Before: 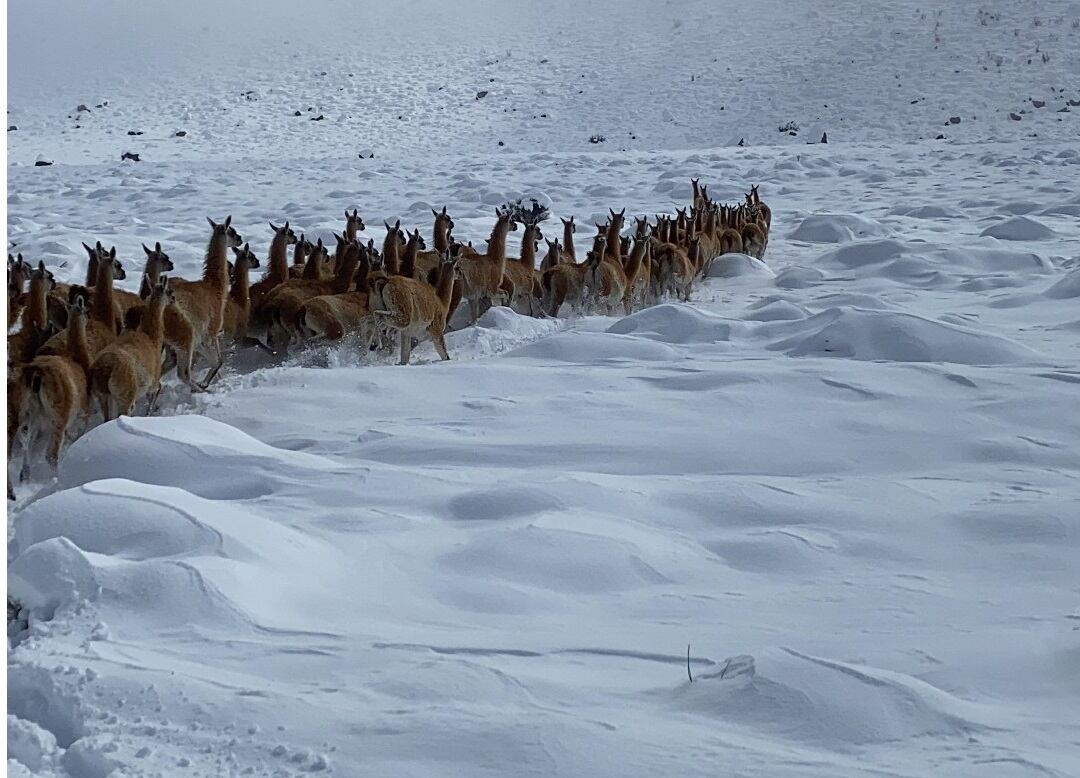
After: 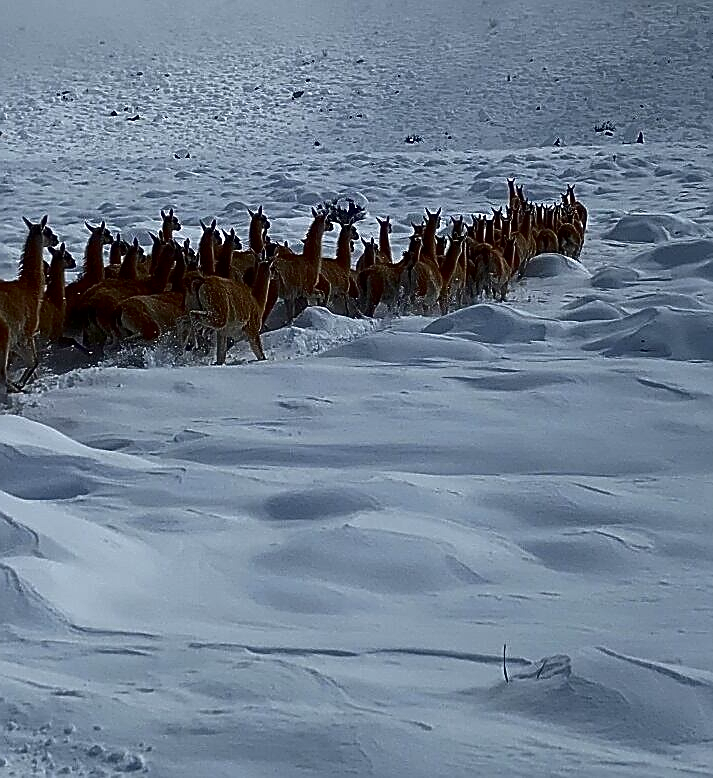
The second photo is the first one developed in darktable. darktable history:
sharpen: radius 1.416, amount 1.25, threshold 0.643
contrast brightness saturation: contrast 0.096, brightness -0.279, saturation 0.143
crop: left 17.042%, right 16.883%
